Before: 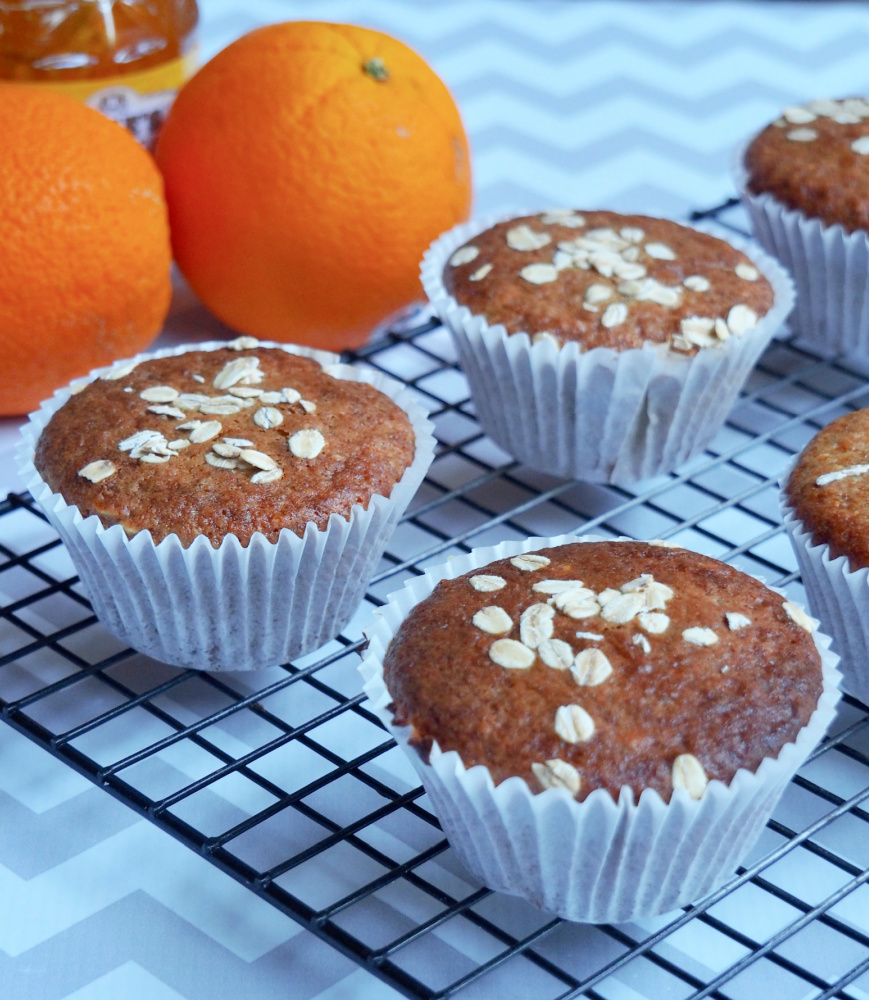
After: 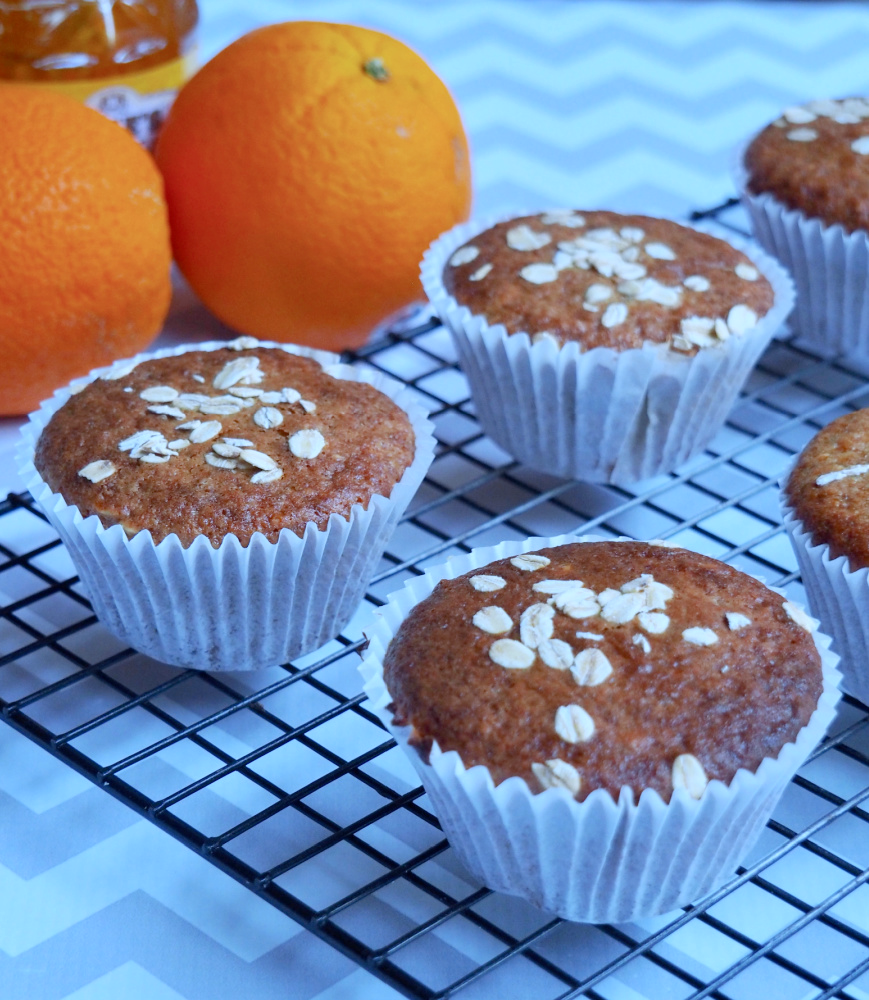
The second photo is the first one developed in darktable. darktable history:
white balance: red 0.926, green 1.003, blue 1.133
color zones: curves: ch0 [(0, 0.5) (0.143, 0.5) (0.286, 0.5) (0.429, 0.5) (0.571, 0.5) (0.714, 0.476) (0.857, 0.5) (1, 0.5)]; ch2 [(0, 0.5) (0.143, 0.5) (0.286, 0.5) (0.429, 0.5) (0.571, 0.5) (0.714, 0.487) (0.857, 0.5) (1, 0.5)]
